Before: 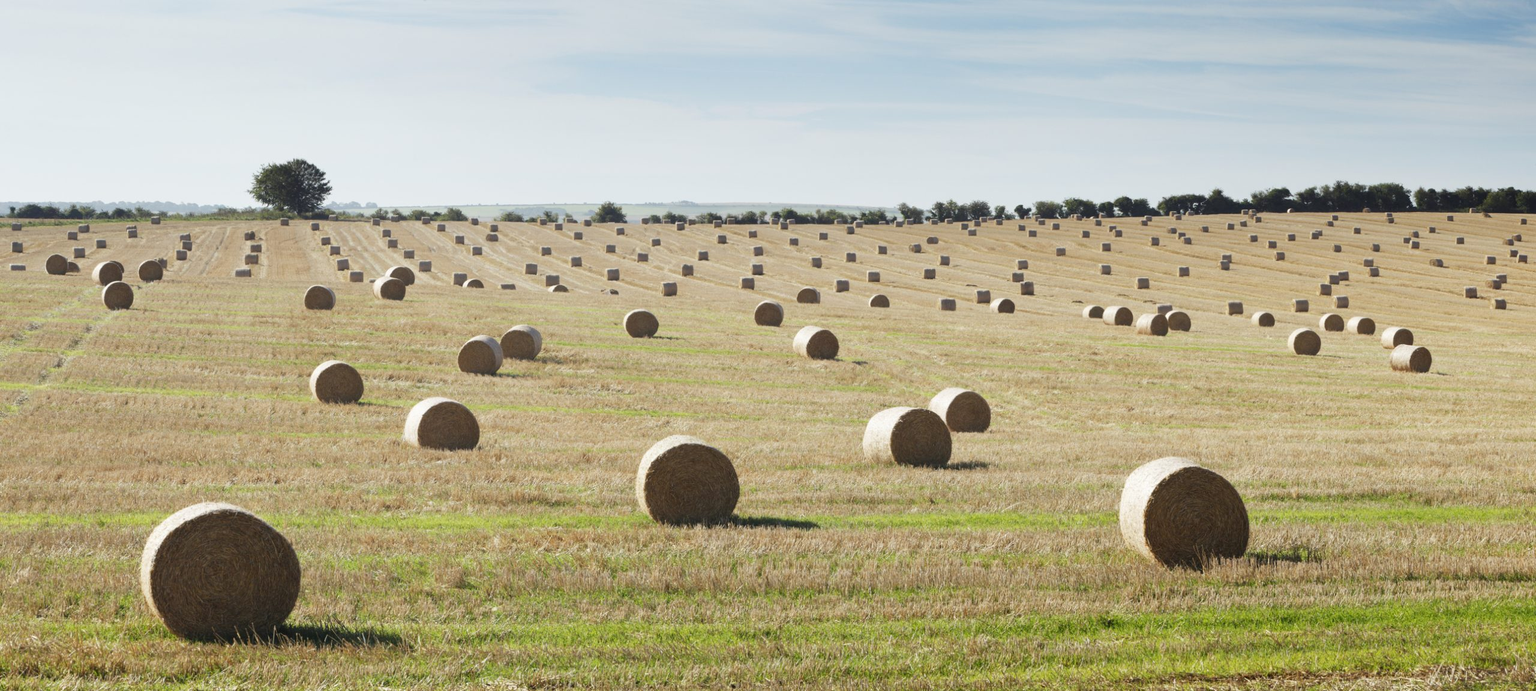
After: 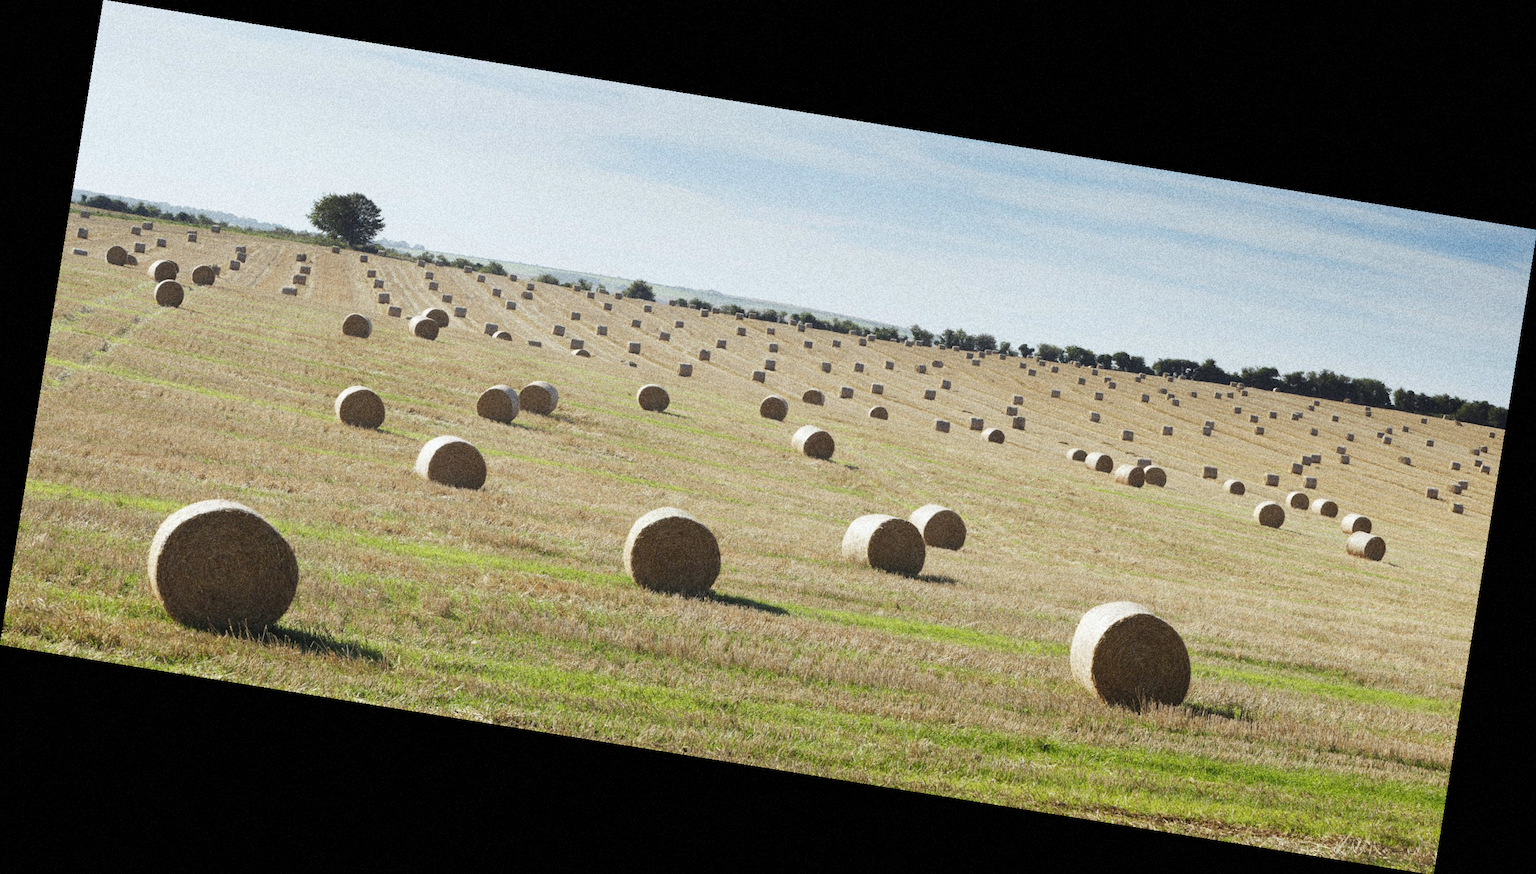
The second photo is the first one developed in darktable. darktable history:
white balance: red 0.986, blue 1.01
grain: coarseness 14.49 ISO, strength 48.04%, mid-tones bias 35%
rotate and perspective: rotation 9.12°, automatic cropping off
